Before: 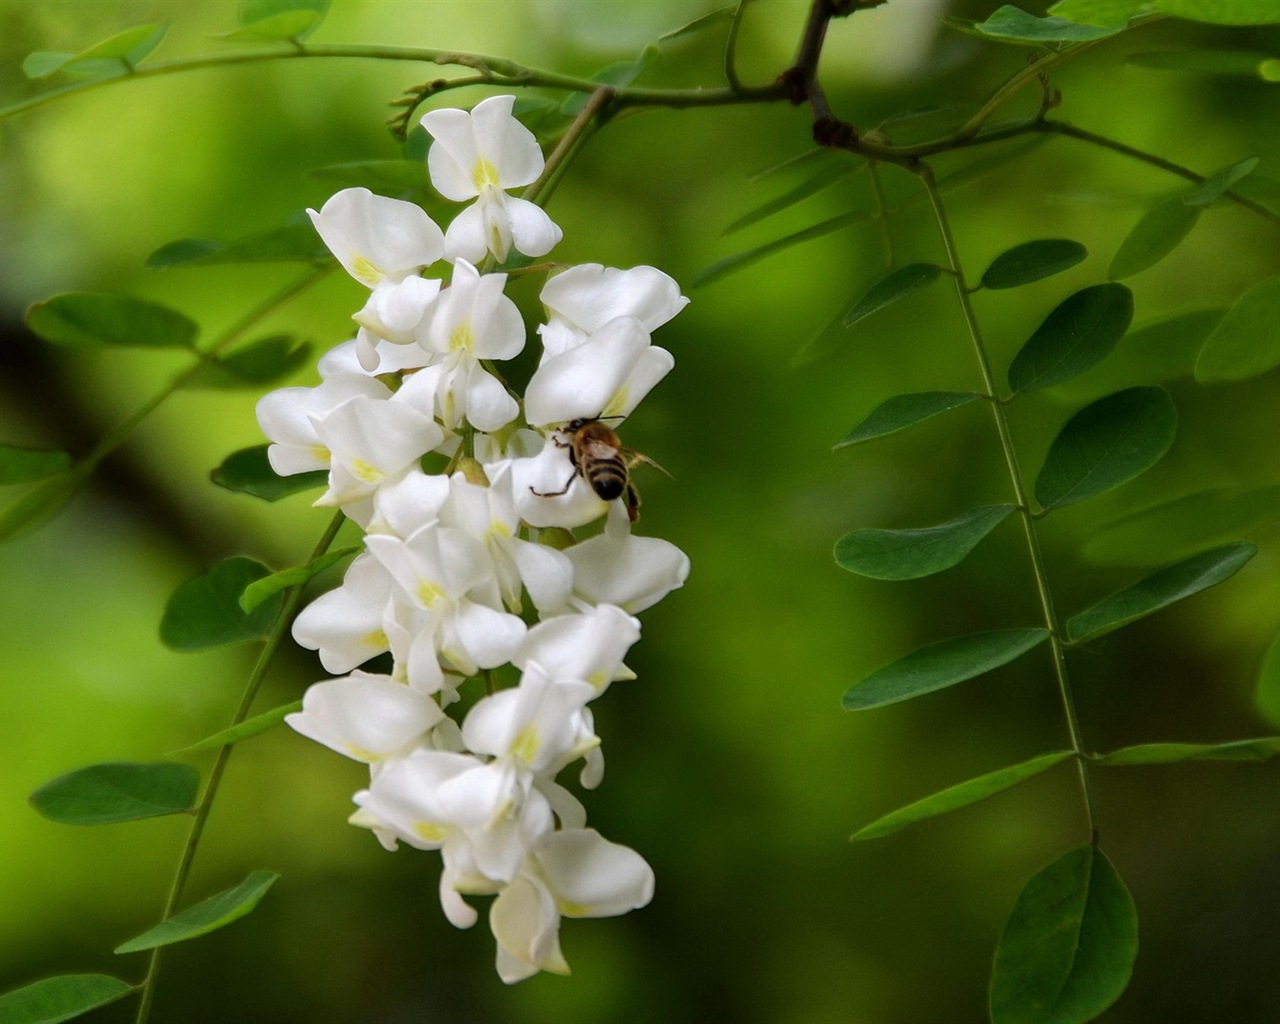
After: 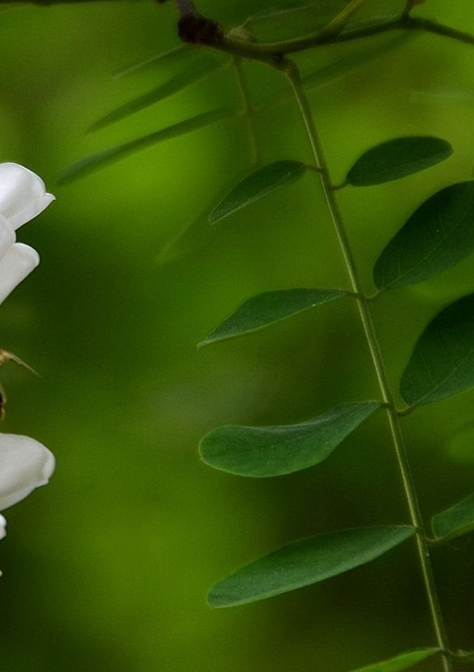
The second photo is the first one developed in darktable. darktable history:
crop and rotate: left 49.68%, top 10.124%, right 13.25%, bottom 24.178%
haze removal: strength 0.008, distance 0.25, adaptive false
